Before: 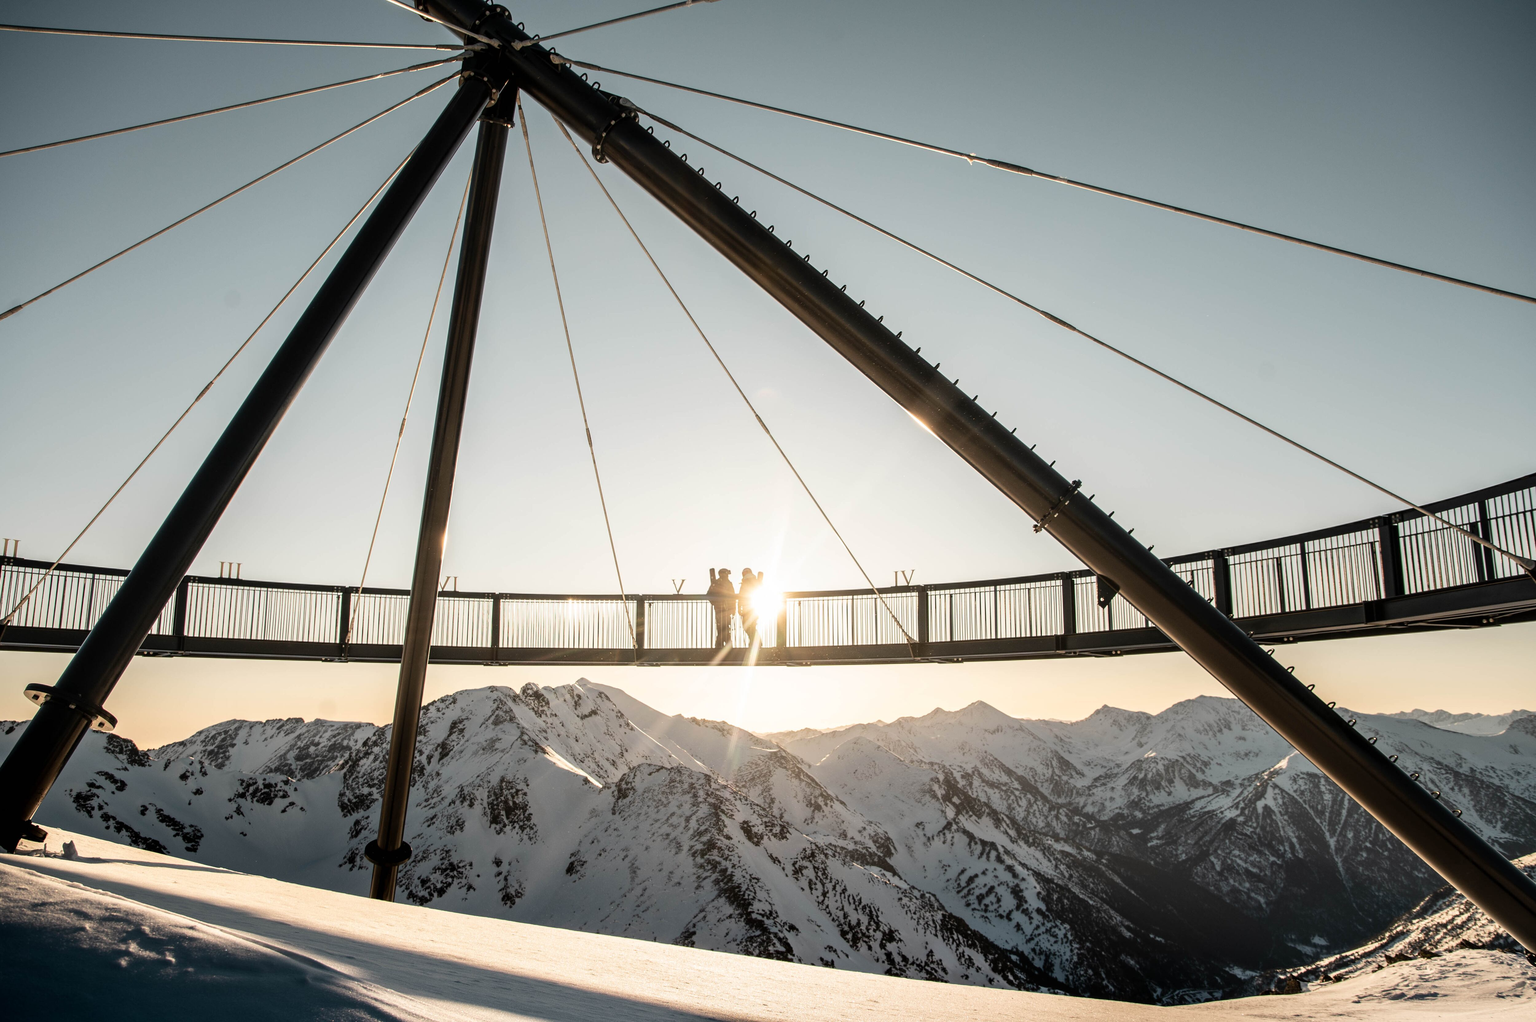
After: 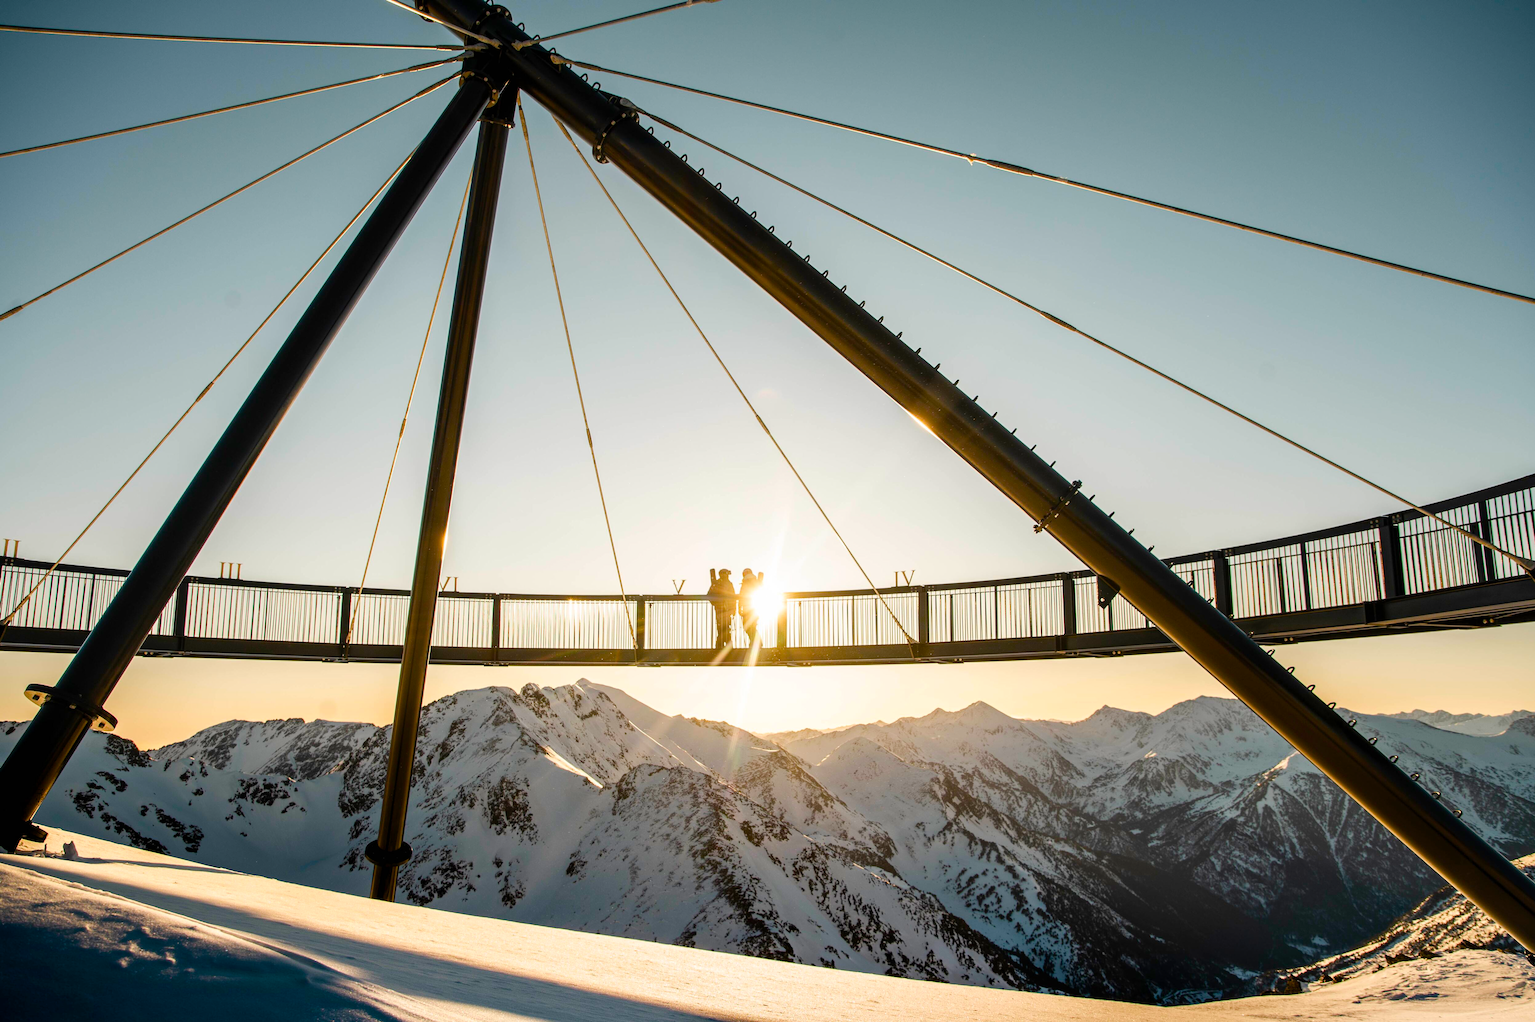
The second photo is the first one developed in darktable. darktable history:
color balance rgb: perceptual saturation grading › global saturation 39.895%, perceptual saturation grading › highlights -24.815%, perceptual saturation grading › mid-tones 34.522%, perceptual saturation grading › shadows 34.729%, global vibrance 45.674%
